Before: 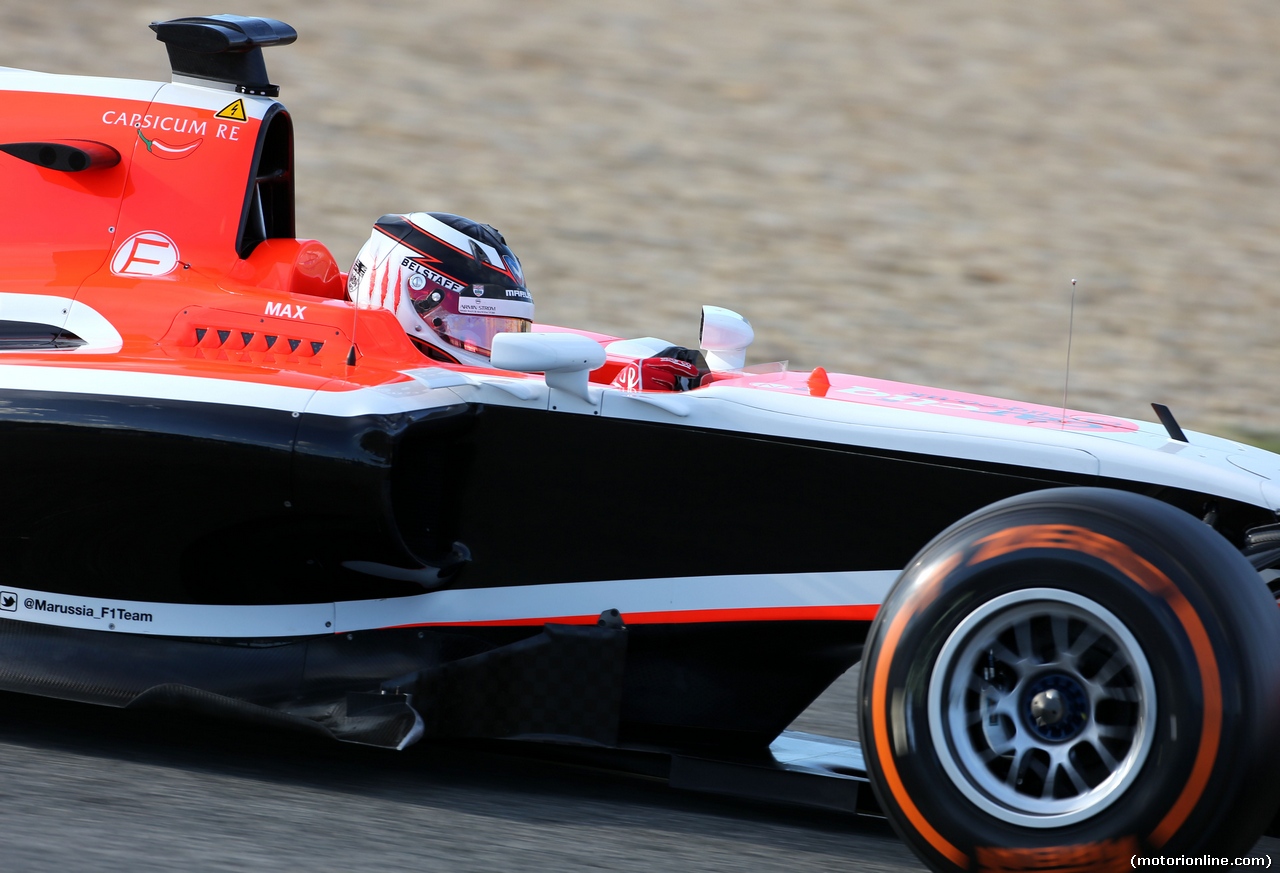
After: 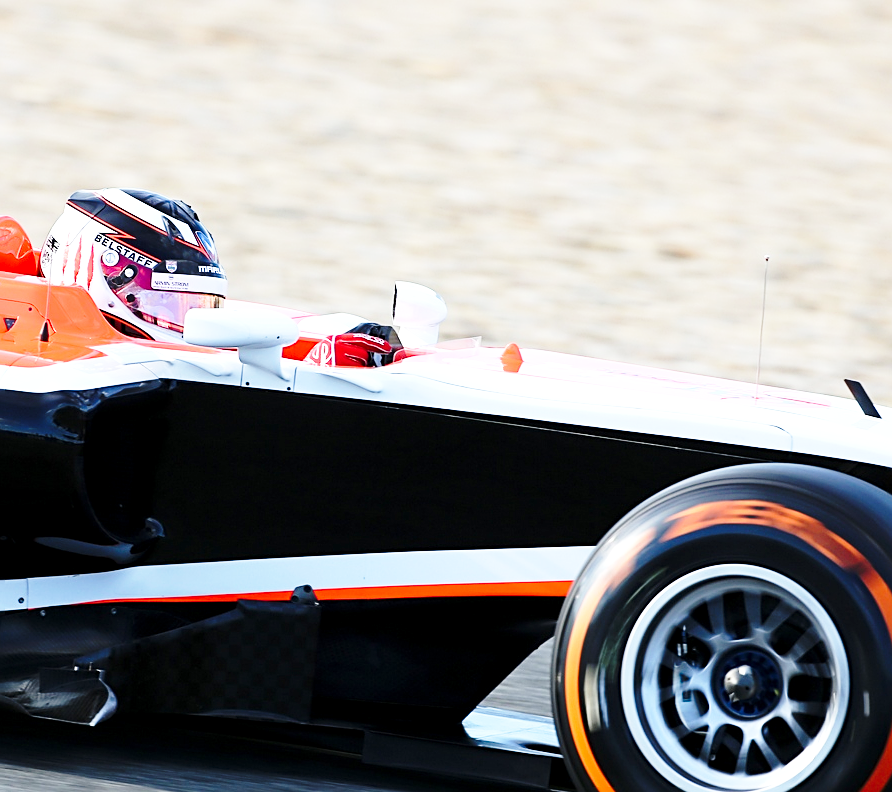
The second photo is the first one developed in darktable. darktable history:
base curve: curves: ch0 [(0, 0) (0.032, 0.037) (0.105, 0.228) (0.435, 0.76) (0.856, 0.983) (1, 1)], preserve colors none
crop and rotate: left 24.021%, top 2.762%, right 6.23%, bottom 6.468%
exposure: black level correction 0.001, exposure 0.5 EV, compensate highlight preservation false
sharpen: on, module defaults
